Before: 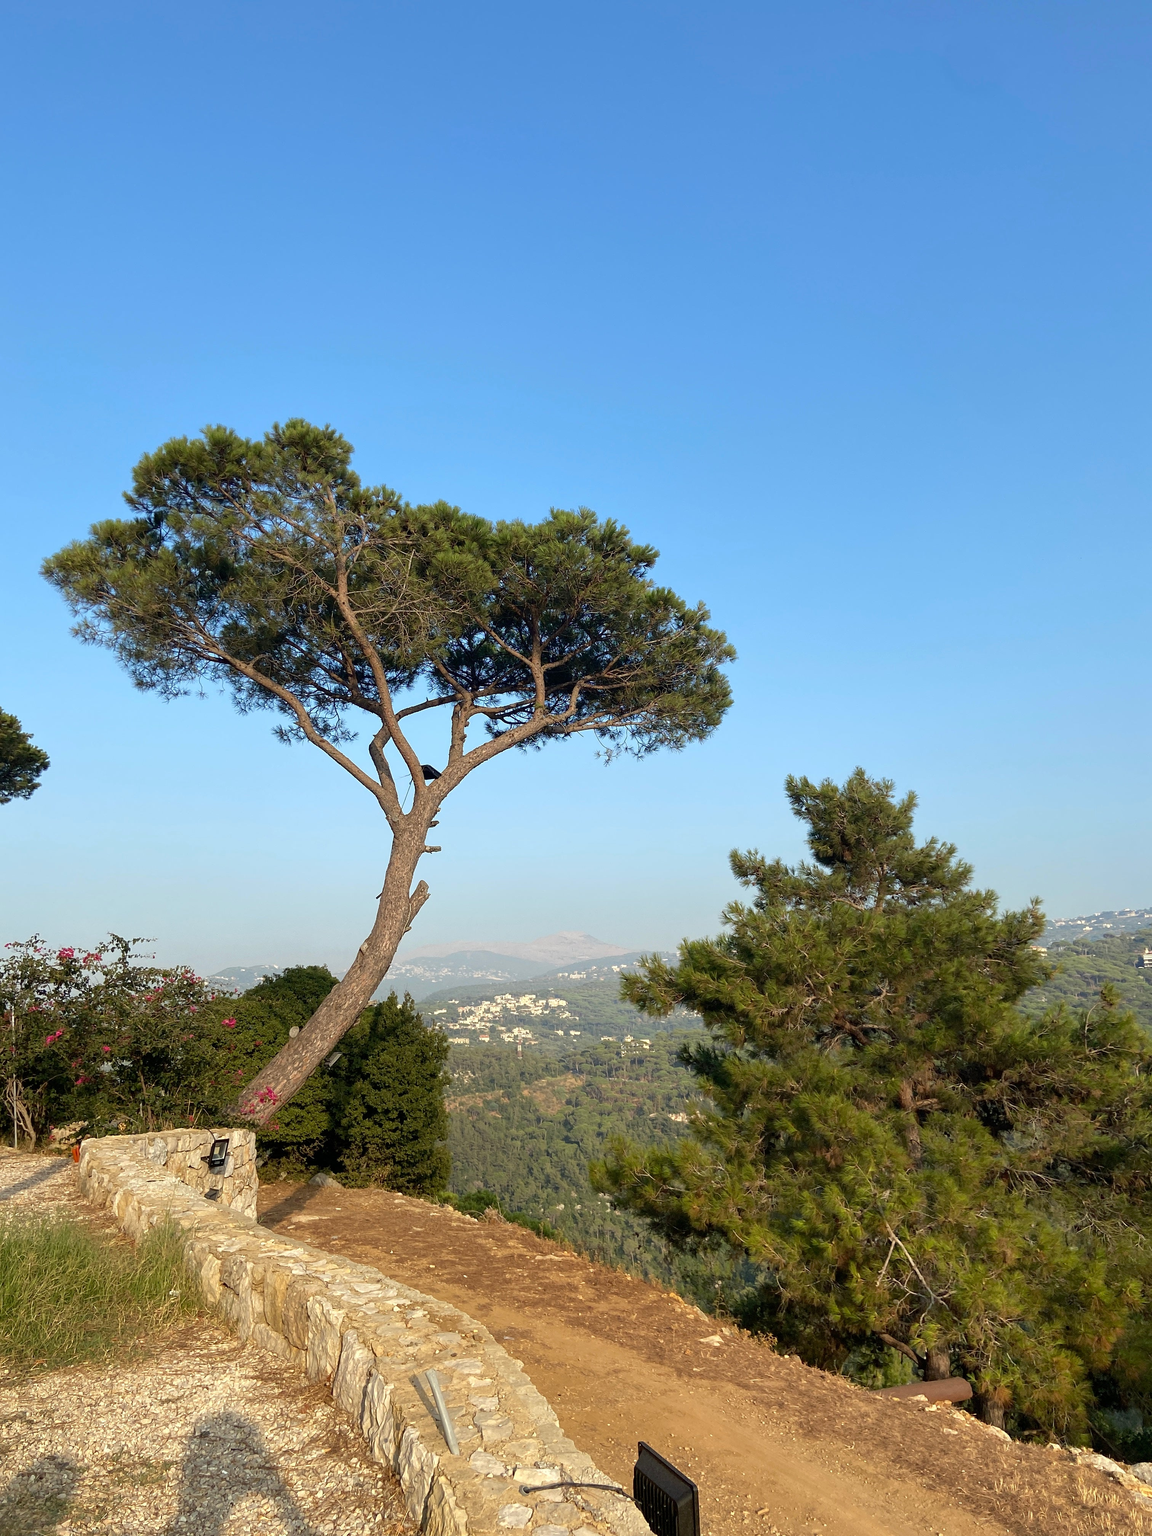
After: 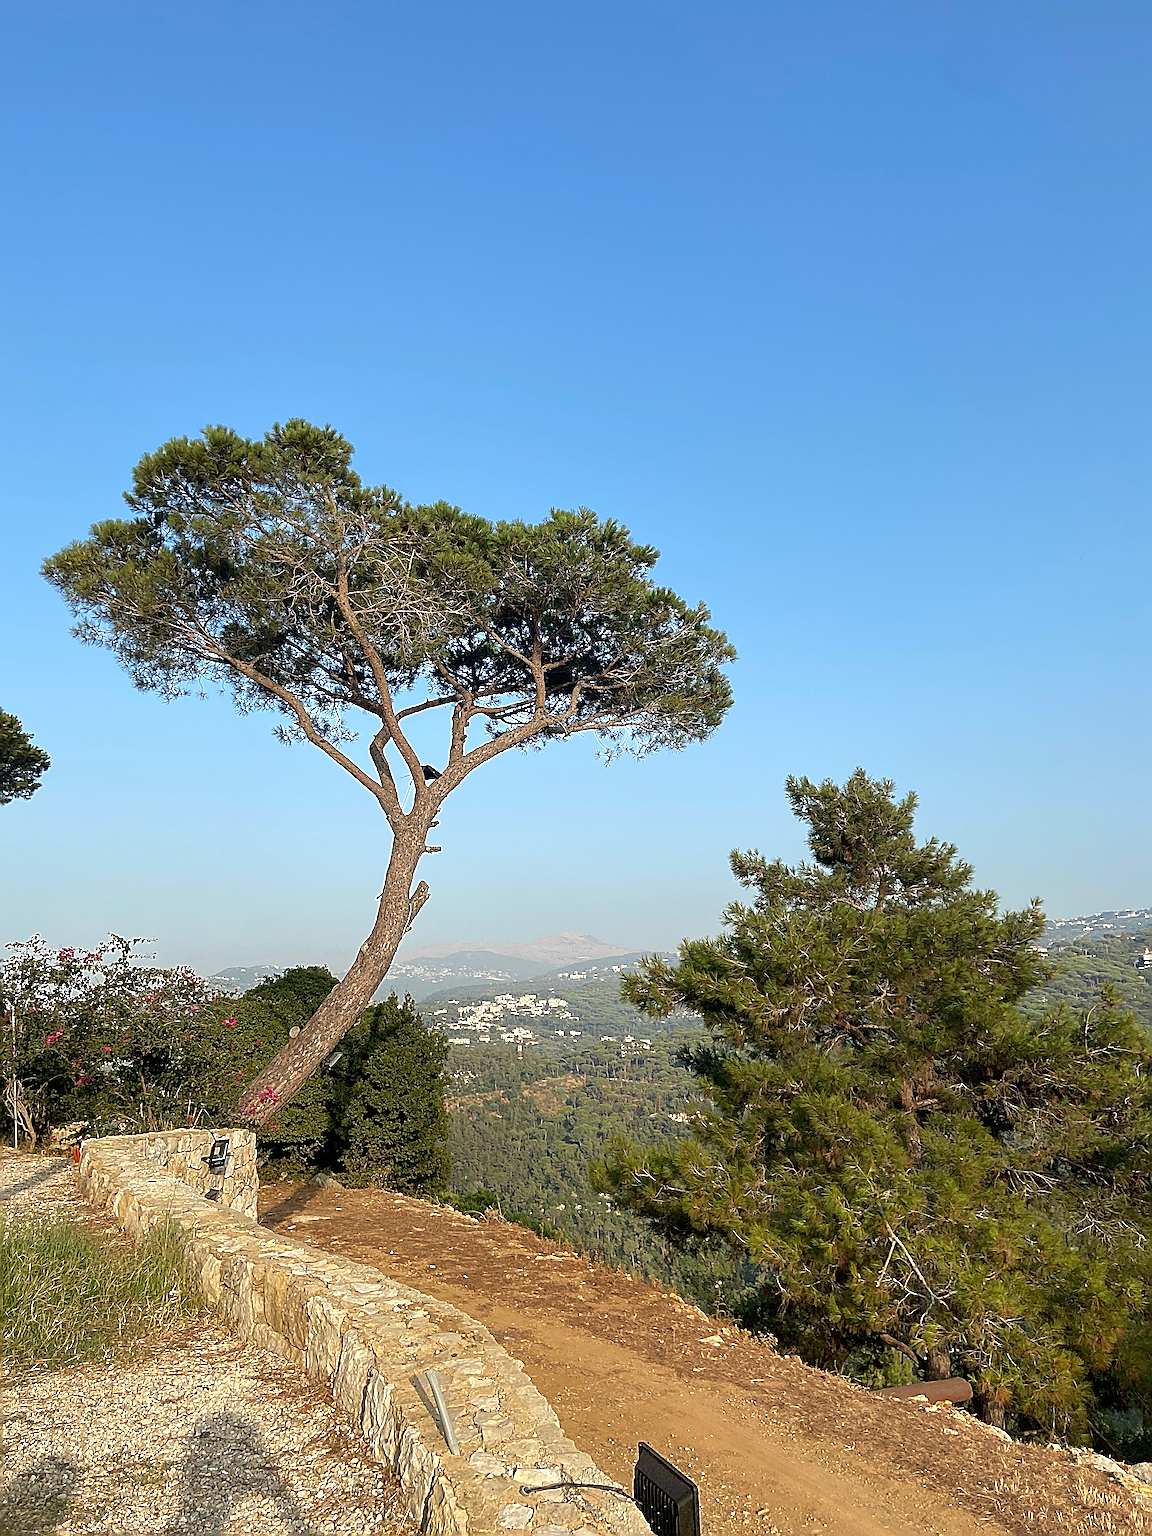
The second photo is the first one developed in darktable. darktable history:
sharpen: radius 3.164, amount 1.717
